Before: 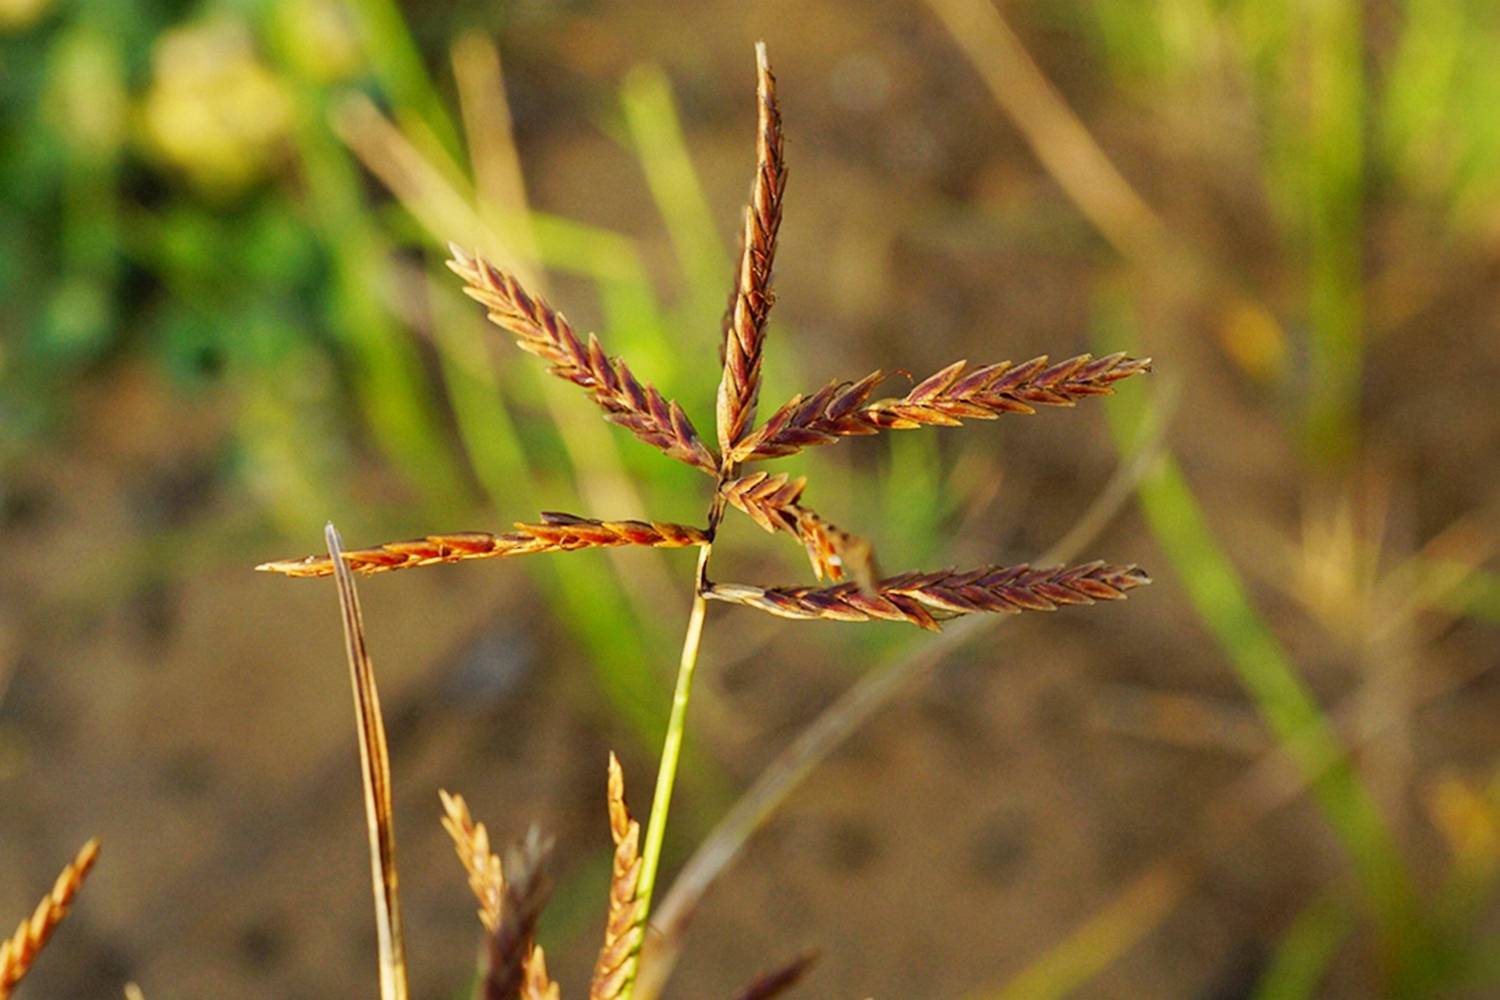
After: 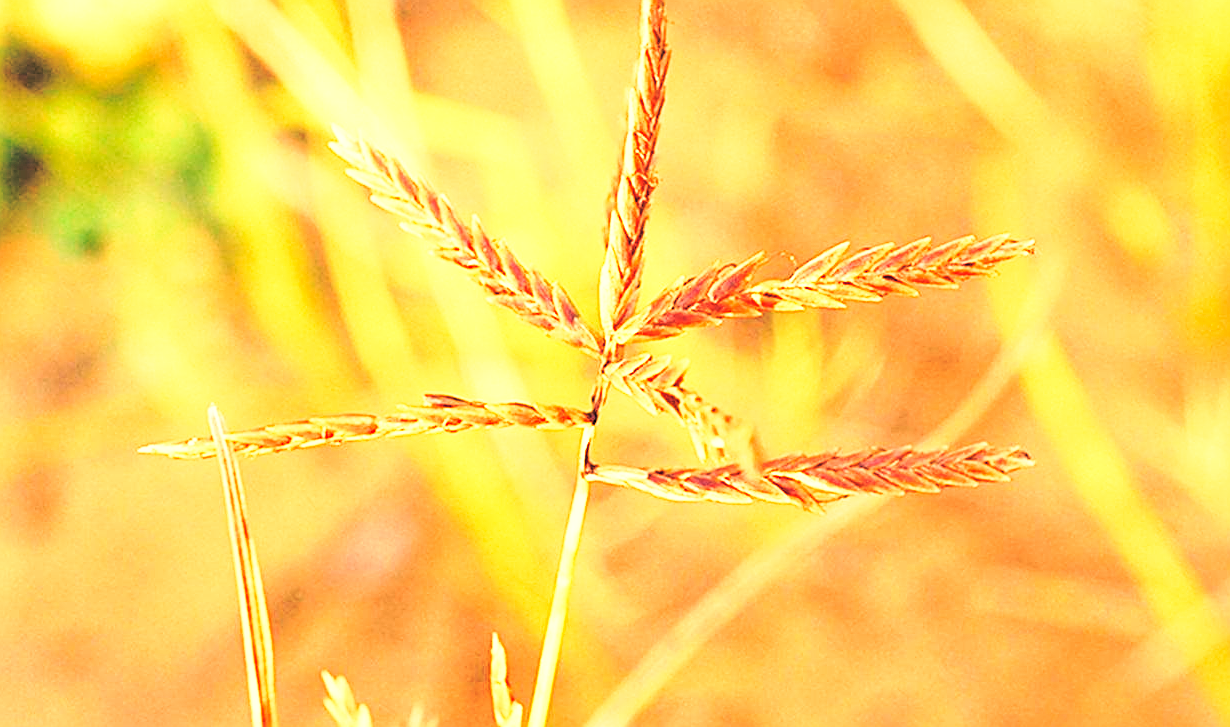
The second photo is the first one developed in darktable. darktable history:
exposure: black level correction 0, exposure 1.1 EV, compensate exposure bias true, compensate highlight preservation false
contrast brightness saturation: brightness 0.28
crop: left 7.856%, top 11.836%, right 10.12%, bottom 15.387%
base curve: curves: ch0 [(0, 0) (0.028, 0.03) (0.121, 0.232) (0.46, 0.748) (0.859, 0.968) (1, 1)], preserve colors none
sharpen: on, module defaults
white balance: red 1.467, blue 0.684
